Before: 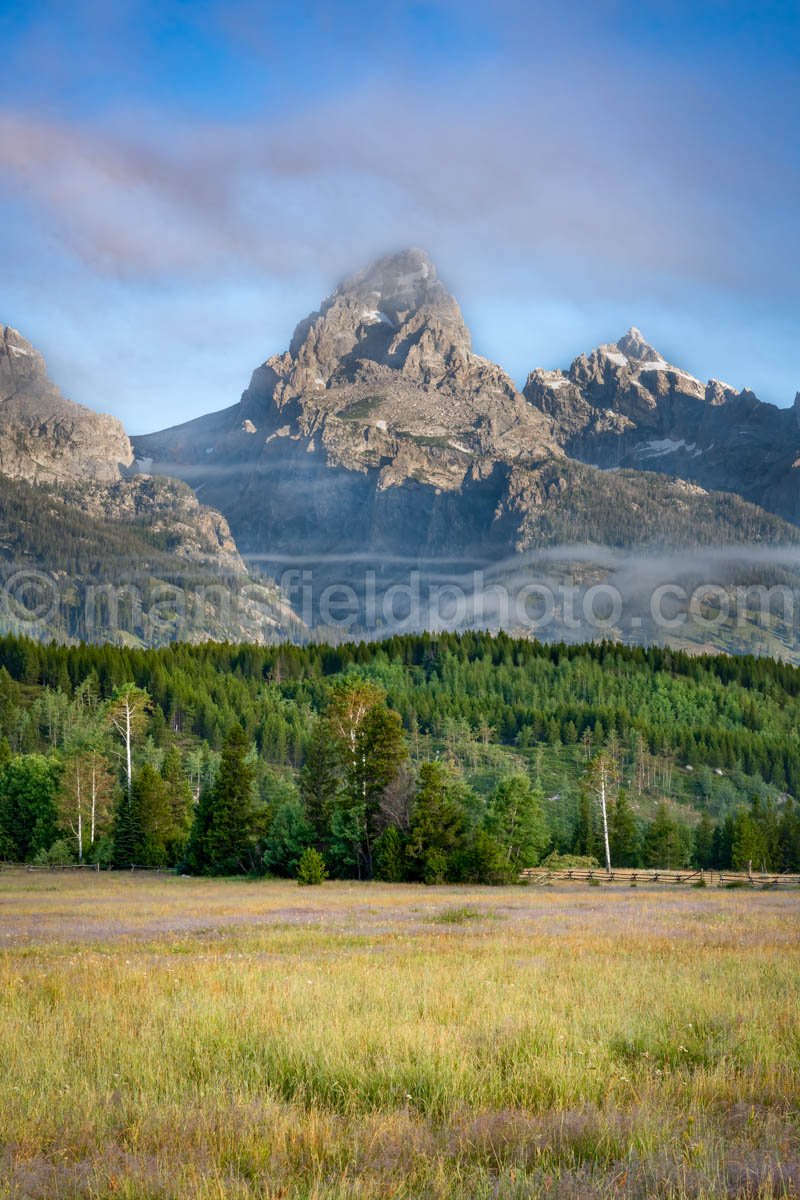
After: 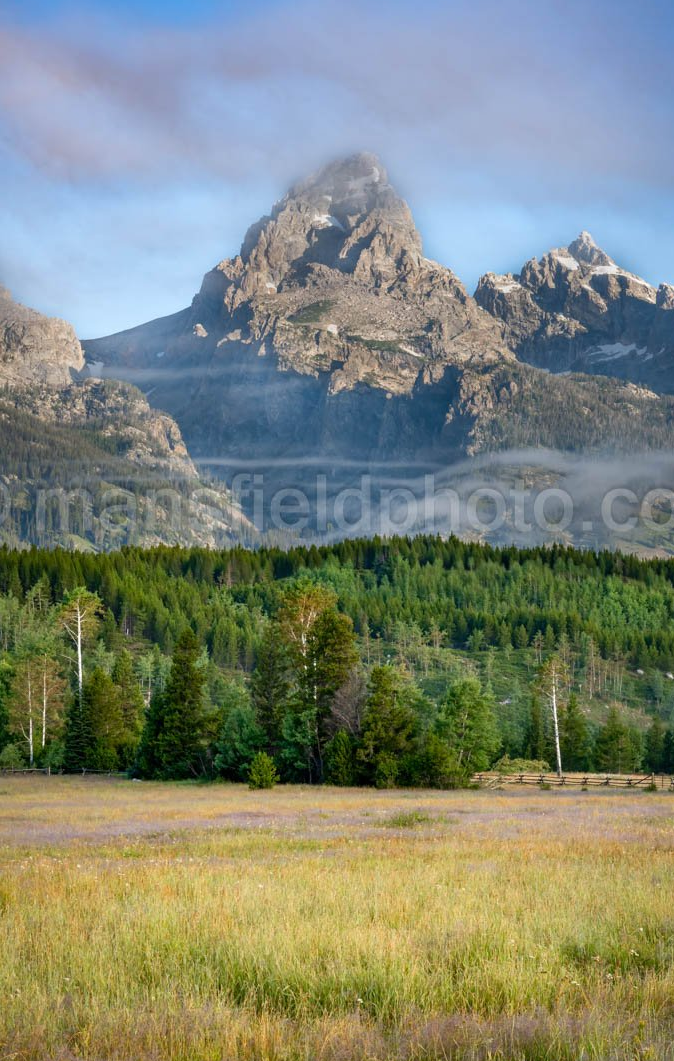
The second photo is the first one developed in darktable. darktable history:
crop: left 6.179%, top 8.003%, right 9.549%, bottom 3.557%
